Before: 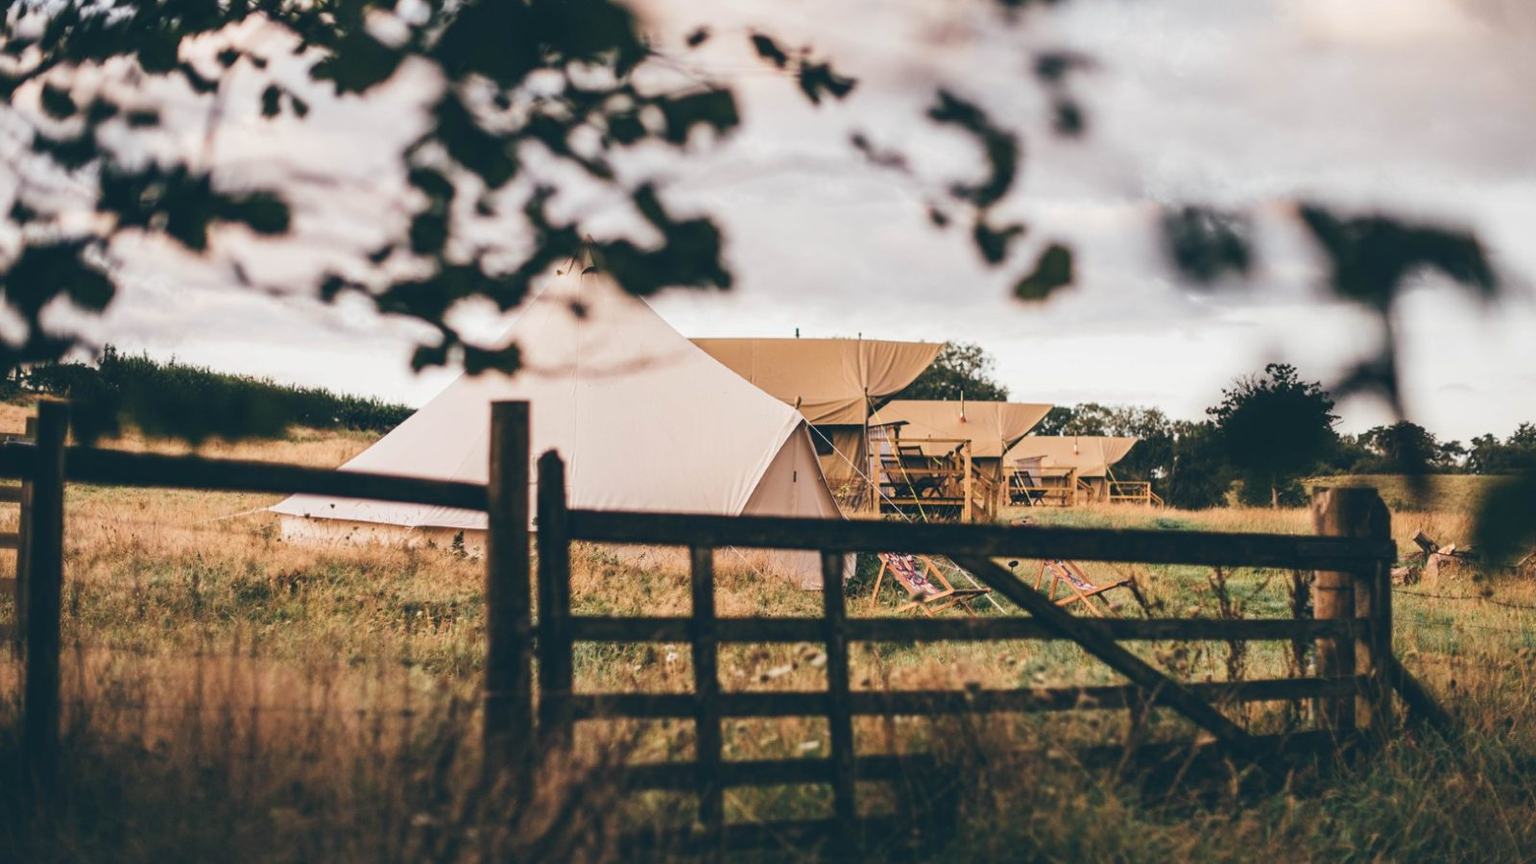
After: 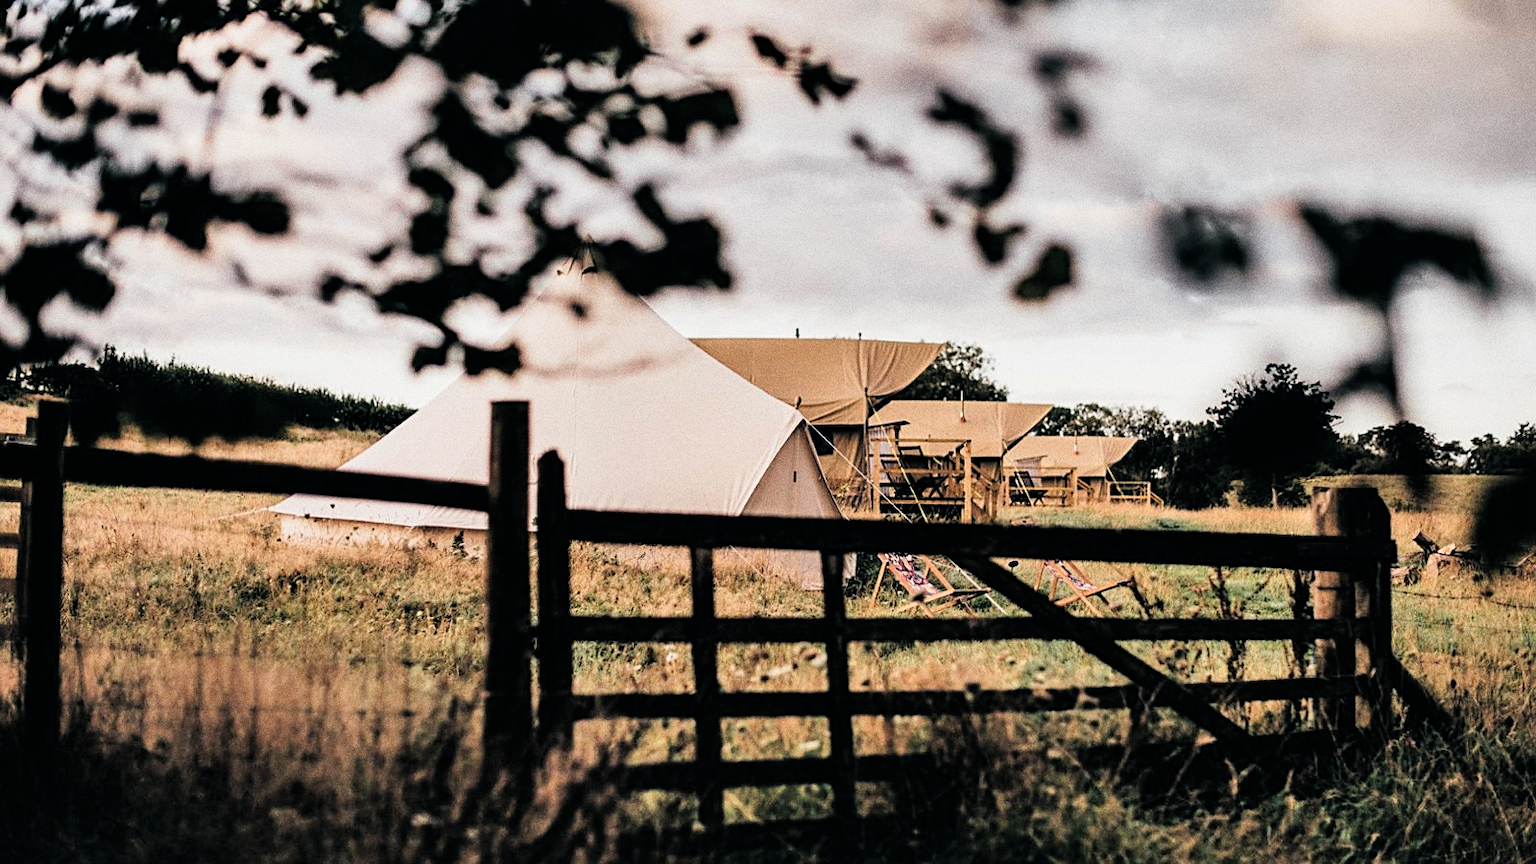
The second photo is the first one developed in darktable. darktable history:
filmic rgb: black relative exposure -3.72 EV, white relative exposure 2.77 EV, dynamic range scaling -5.32%, hardness 3.03
grain: coarseness 11.82 ISO, strength 36.67%, mid-tones bias 74.17%
shadows and highlights: low approximation 0.01, soften with gaussian
sharpen: on, module defaults
